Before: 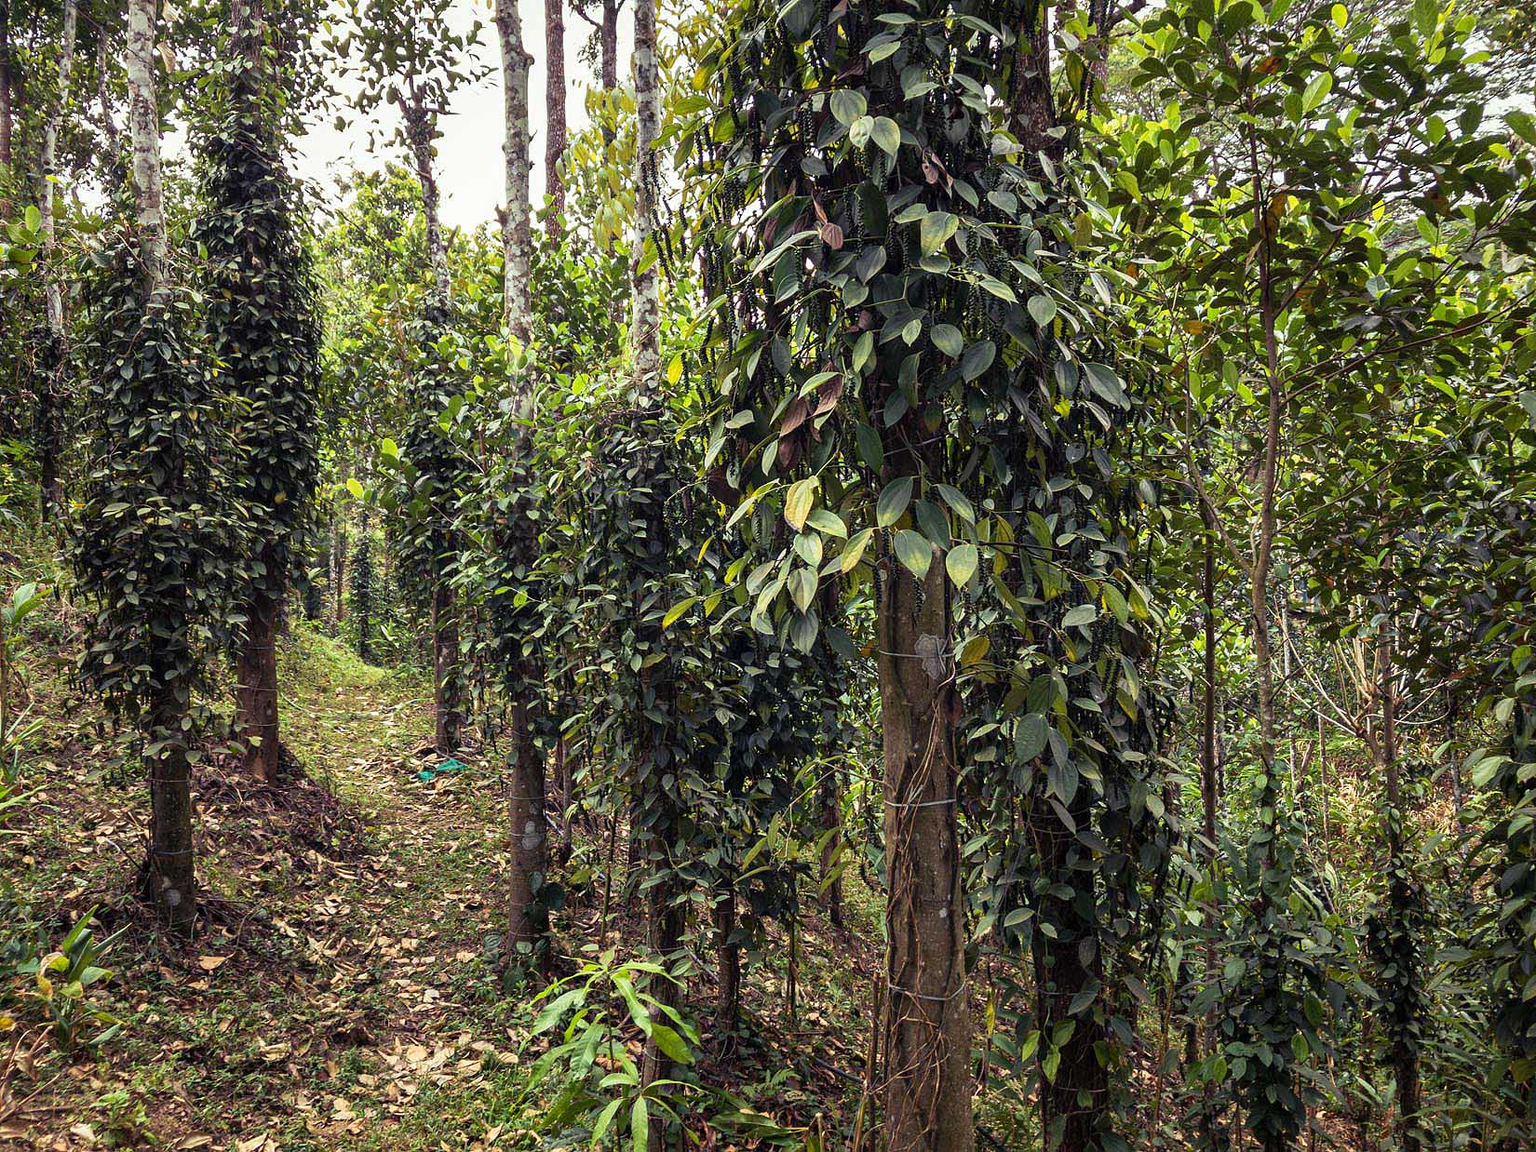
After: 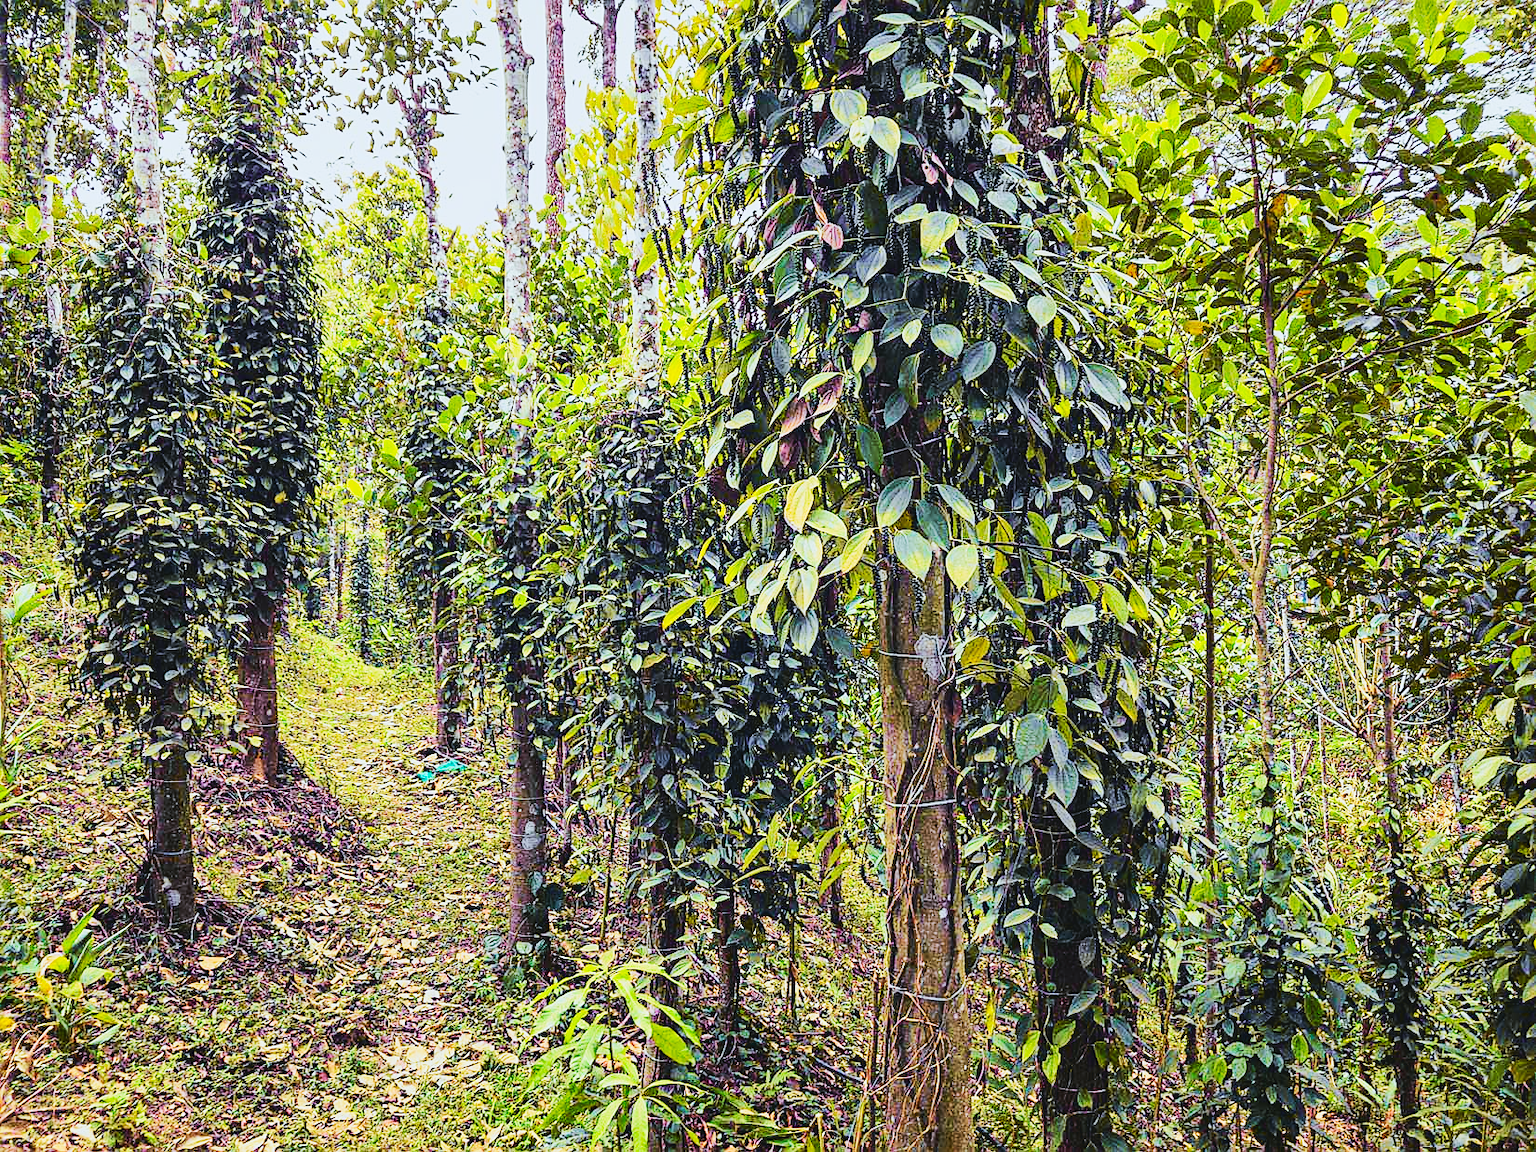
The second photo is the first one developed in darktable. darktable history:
sharpen: on, module defaults
tone curve: curves: ch0 [(0, 0.03) (0.113, 0.087) (0.207, 0.184) (0.515, 0.612) (0.712, 0.793) (1, 0.946)]; ch1 [(0, 0) (0.172, 0.123) (0.317, 0.279) (0.407, 0.401) (0.476, 0.482) (0.505, 0.499) (0.534, 0.534) (0.632, 0.645) (0.726, 0.745) (1, 1)]; ch2 [(0, 0) (0.411, 0.424) (0.505, 0.505) (0.521, 0.524) (0.541, 0.569) (0.65, 0.699) (1, 1)], color space Lab, independent channels, preserve colors none
color balance rgb: perceptual saturation grading › global saturation 20%, global vibrance 20%
white balance: red 0.931, blue 1.11
shadows and highlights: shadows 37.27, highlights -28.18, soften with gaussian
velvia: on, module defaults
base curve: curves: ch0 [(0, 0.007) (0.028, 0.063) (0.121, 0.311) (0.46, 0.743) (0.859, 0.957) (1, 1)], preserve colors none
